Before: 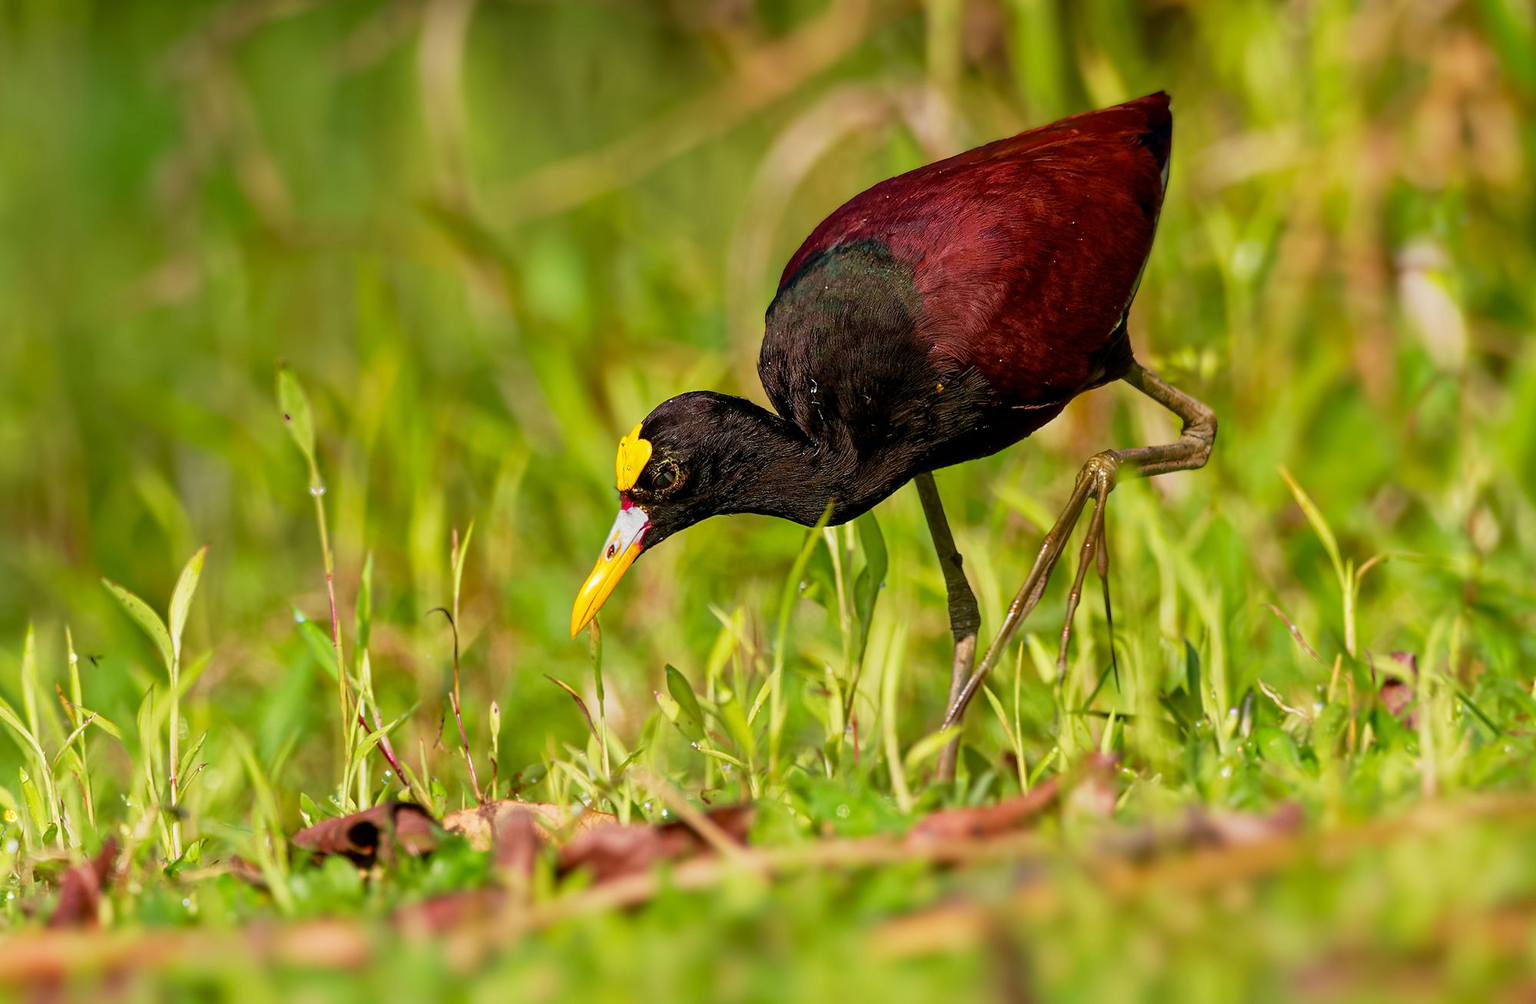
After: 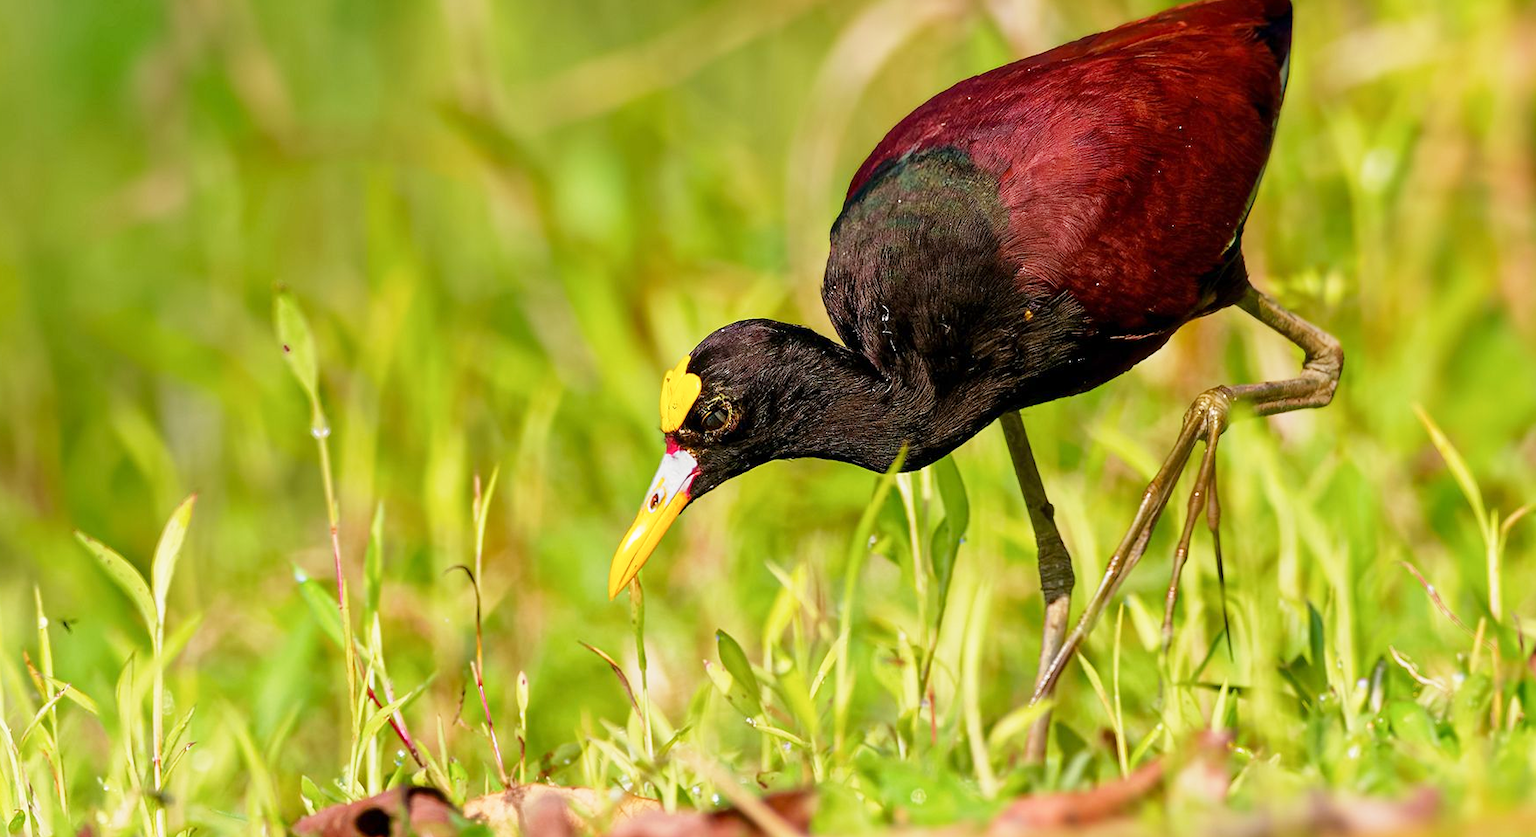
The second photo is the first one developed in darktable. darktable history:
crop and rotate: left 2.347%, top 11.039%, right 9.681%, bottom 15.538%
base curve: curves: ch0 [(0, 0) (0.204, 0.334) (0.55, 0.733) (1, 1)], preserve colors none
